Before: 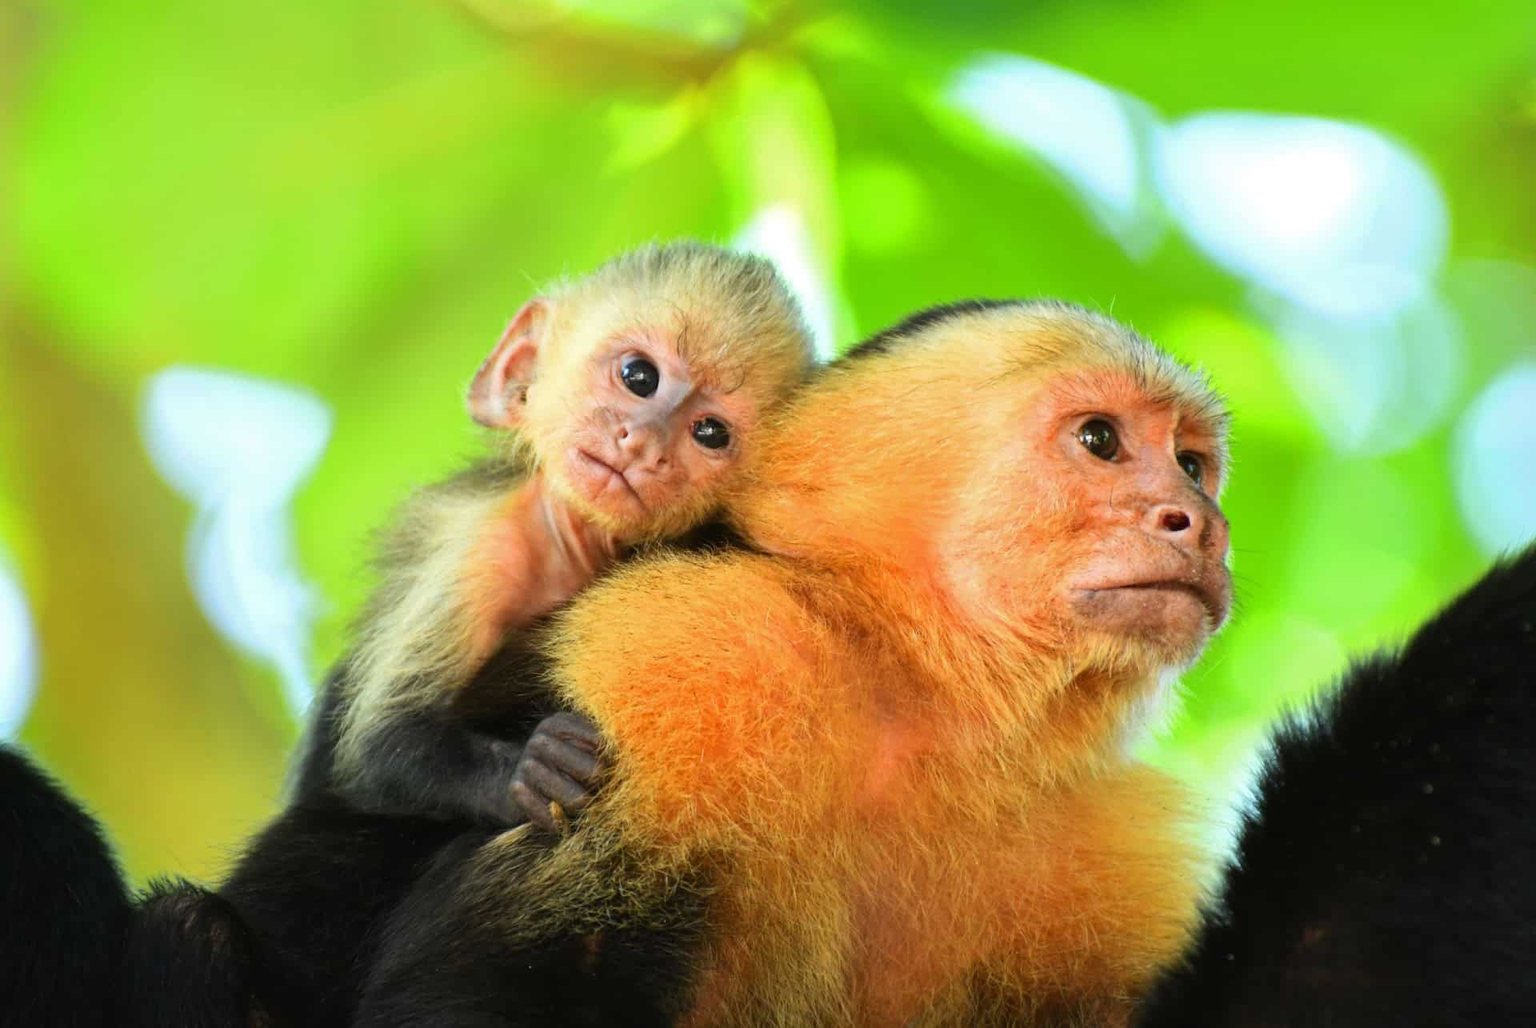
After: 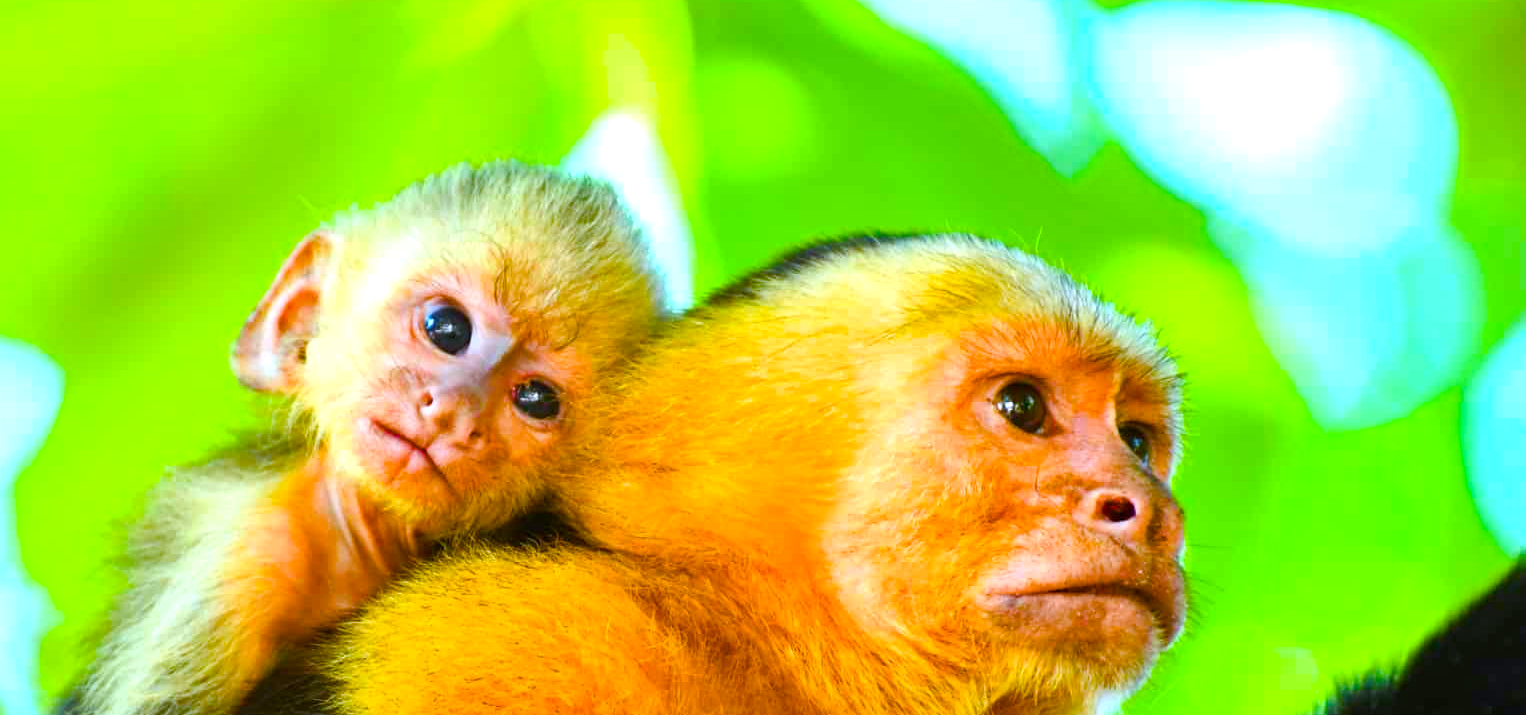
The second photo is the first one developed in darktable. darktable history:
color balance rgb: linear chroma grading › shadows 10%, linear chroma grading › highlights 10%, linear chroma grading › global chroma 15%, linear chroma grading › mid-tones 15%, perceptual saturation grading › global saturation 40%, perceptual saturation grading › highlights -25%, perceptual saturation grading › mid-tones 35%, perceptual saturation grading › shadows 35%, perceptual brilliance grading › global brilliance 11.29%, global vibrance 11.29%
white balance: red 0.931, blue 1.11
crop: left 18.38%, top 11.092%, right 2.134%, bottom 33.217%
